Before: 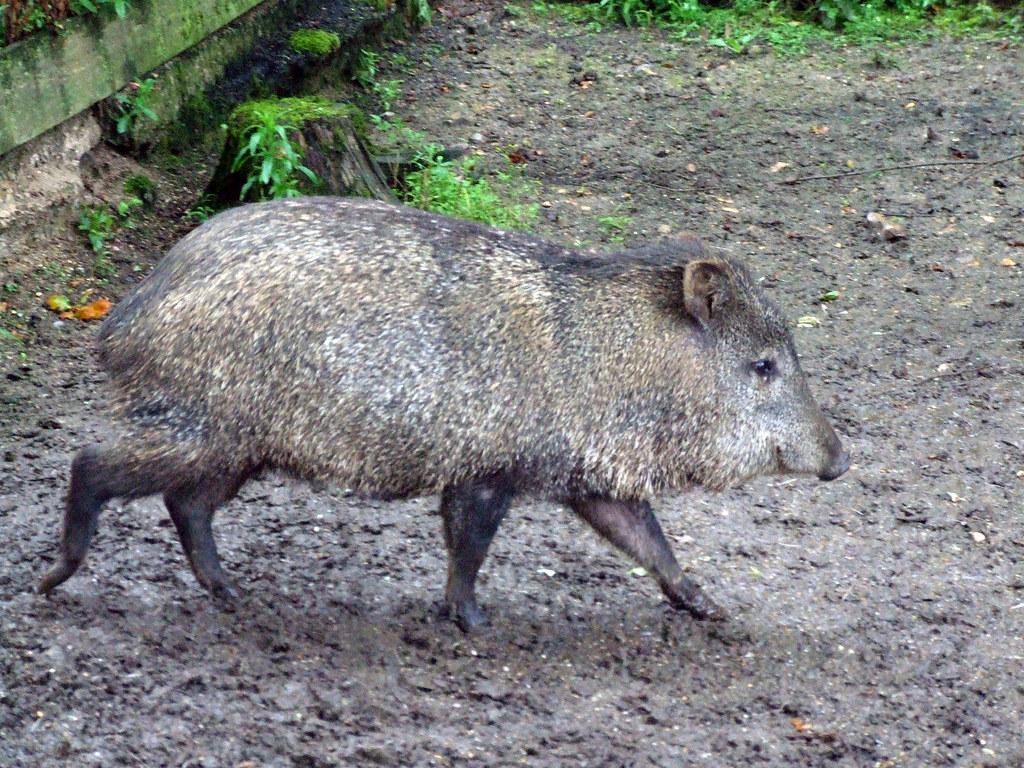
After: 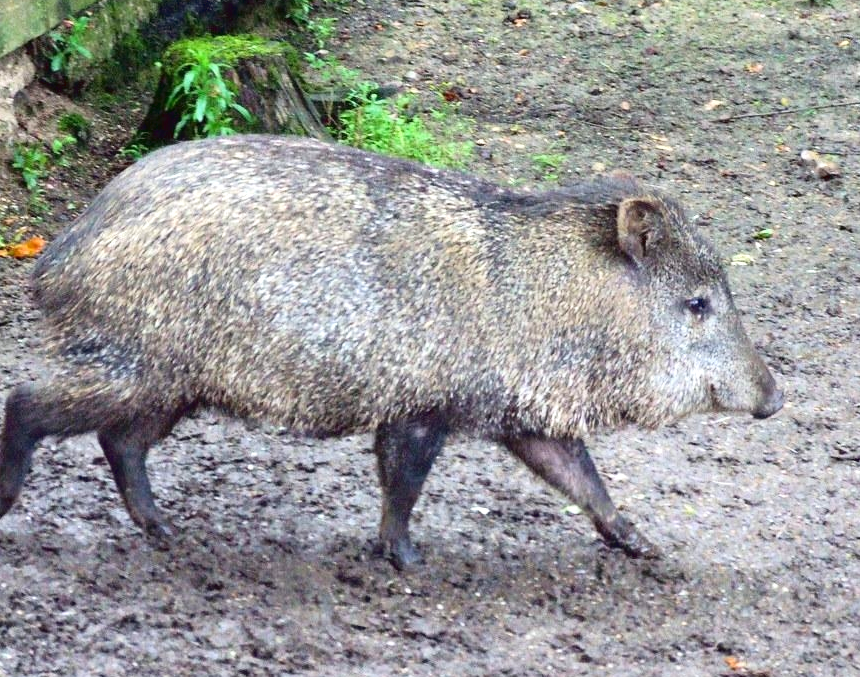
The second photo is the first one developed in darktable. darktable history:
white balance: emerald 1
exposure: exposure 0.2 EV, compensate highlight preservation false
tone curve: curves: ch0 [(0, 0.028) (0.138, 0.156) (0.468, 0.516) (0.754, 0.823) (1, 1)], color space Lab, linked channels, preserve colors none
crop: left 6.446%, top 8.188%, right 9.538%, bottom 3.548%
